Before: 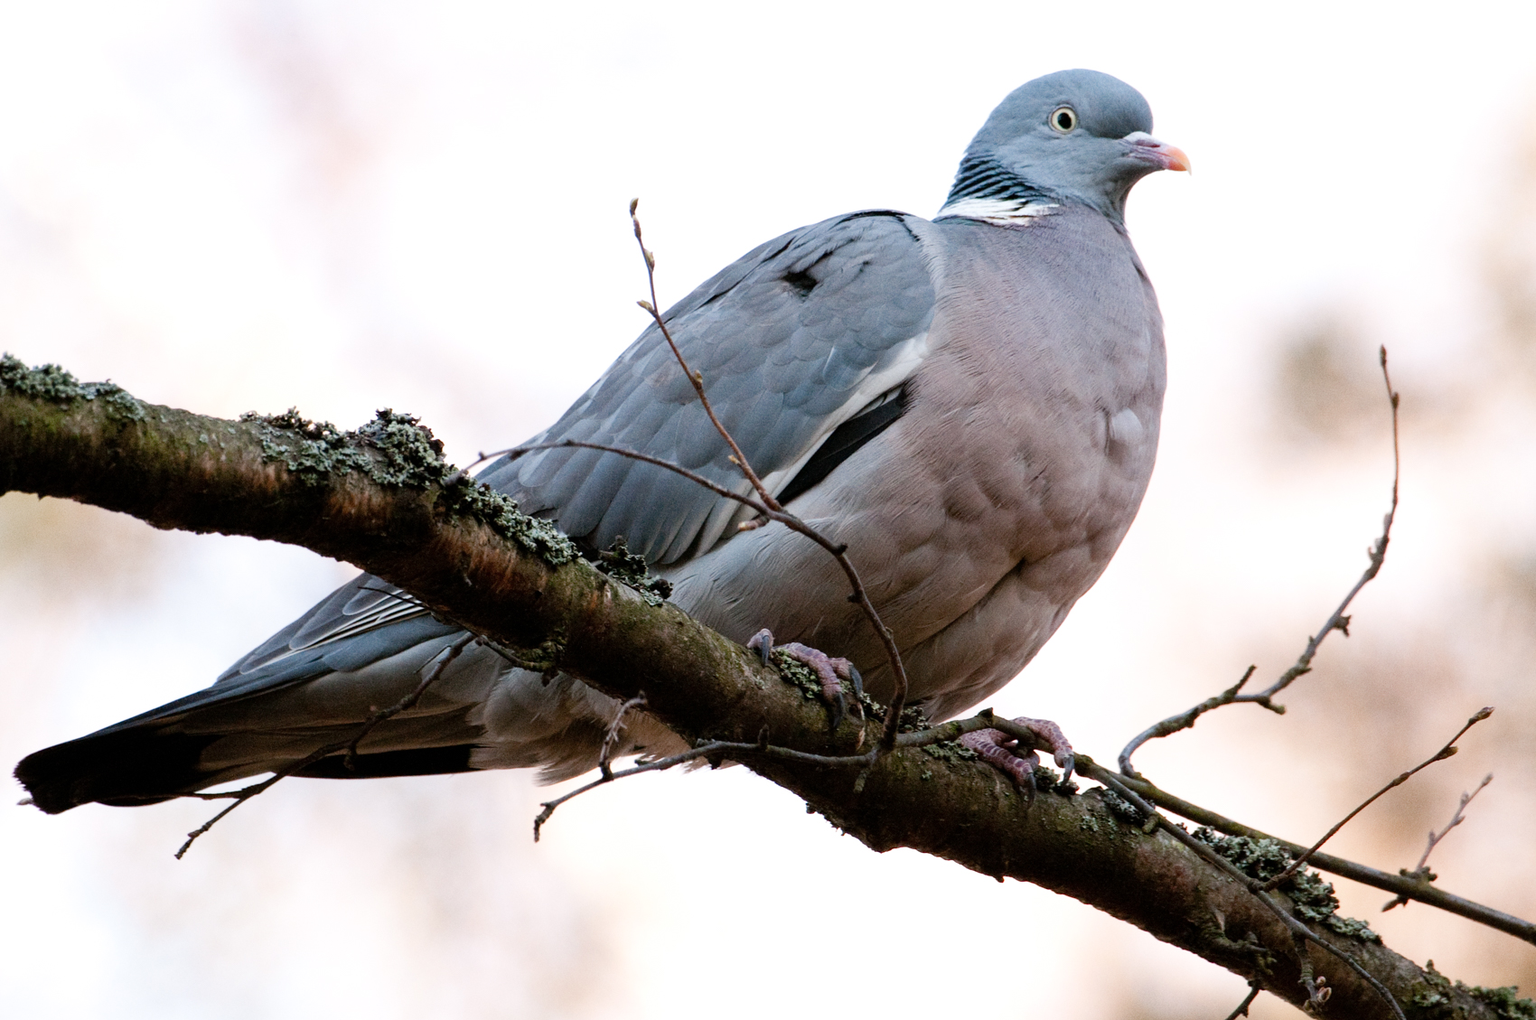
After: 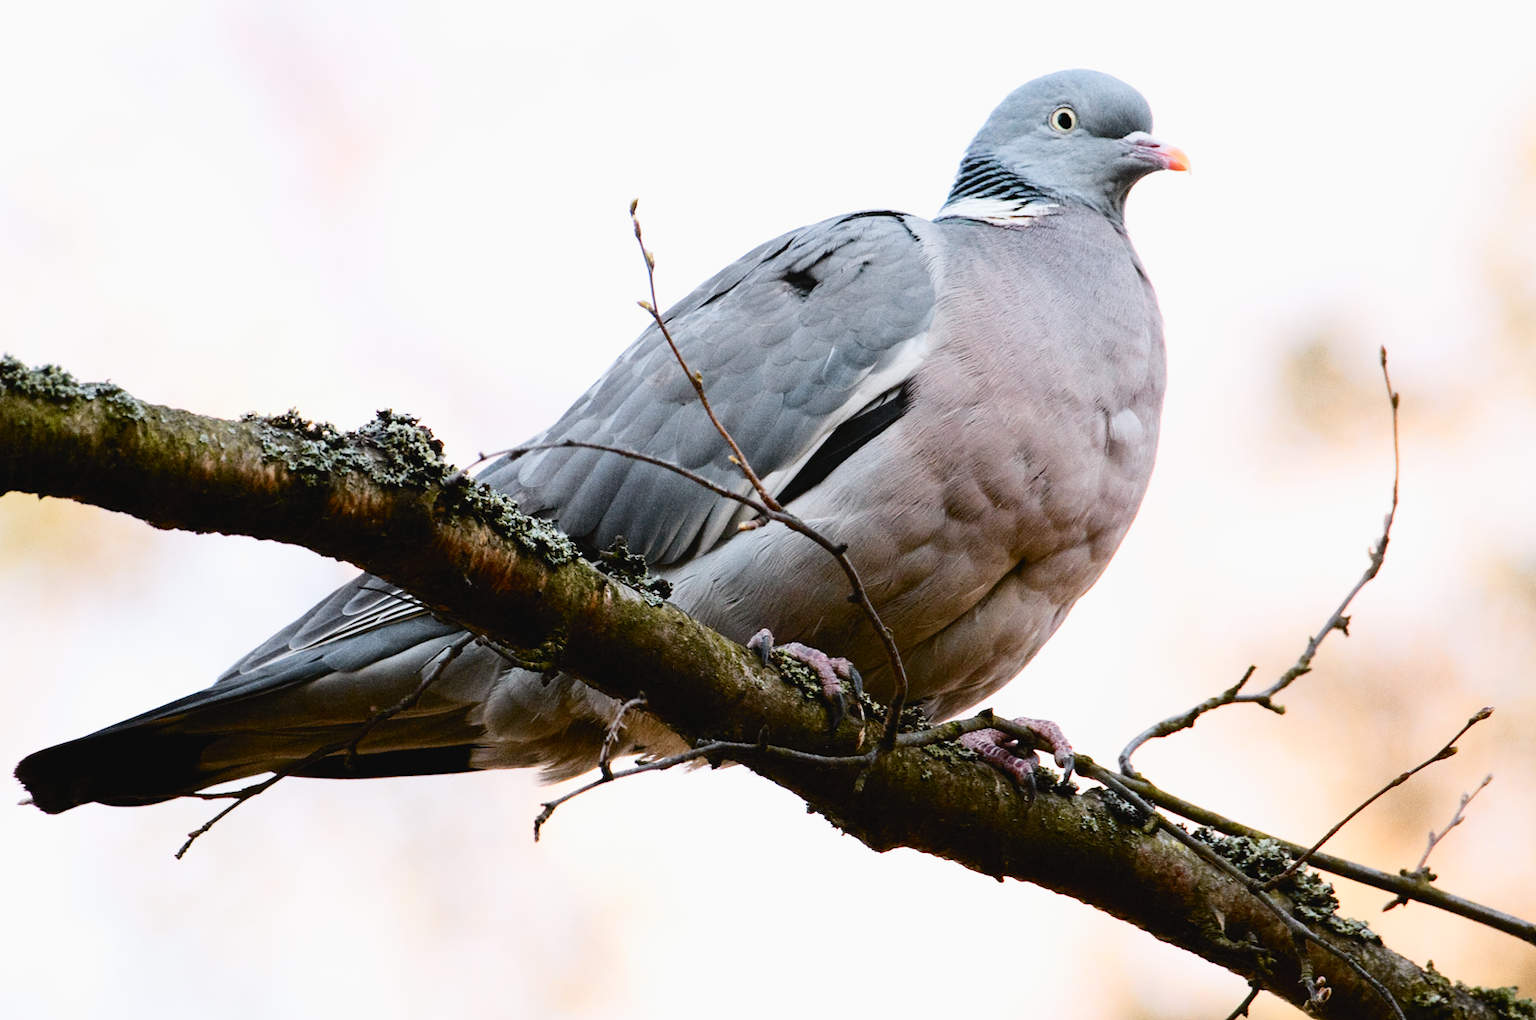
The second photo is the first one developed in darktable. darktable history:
tone curve: curves: ch0 [(0, 0.028) (0.037, 0.05) (0.123, 0.114) (0.19, 0.176) (0.269, 0.27) (0.48, 0.57) (0.595, 0.695) (0.718, 0.823) (0.855, 0.913) (1, 0.982)]; ch1 [(0, 0) (0.243, 0.245) (0.422, 0.415) (0.493, 0.495) (0.508, 0.506) (0.536, 0.538) (0.569, 0.58) (0.611, 0.644) (0.769, 0.807) (1, 1)]; ch2 [(0, 0) (0.249, 0.216) (0.349, 0.321) (0.424, 0.442) (0.476, 0.483) (0.498, 0.499) (0.517, 0.519) (0.532, 0.547) (0.569, 0.608) (0.614, 0.661) (0.706, 0.75) (0.808, 0.809) (0.991, 0.968)], color space Lab, independent channels, preserve colors none
